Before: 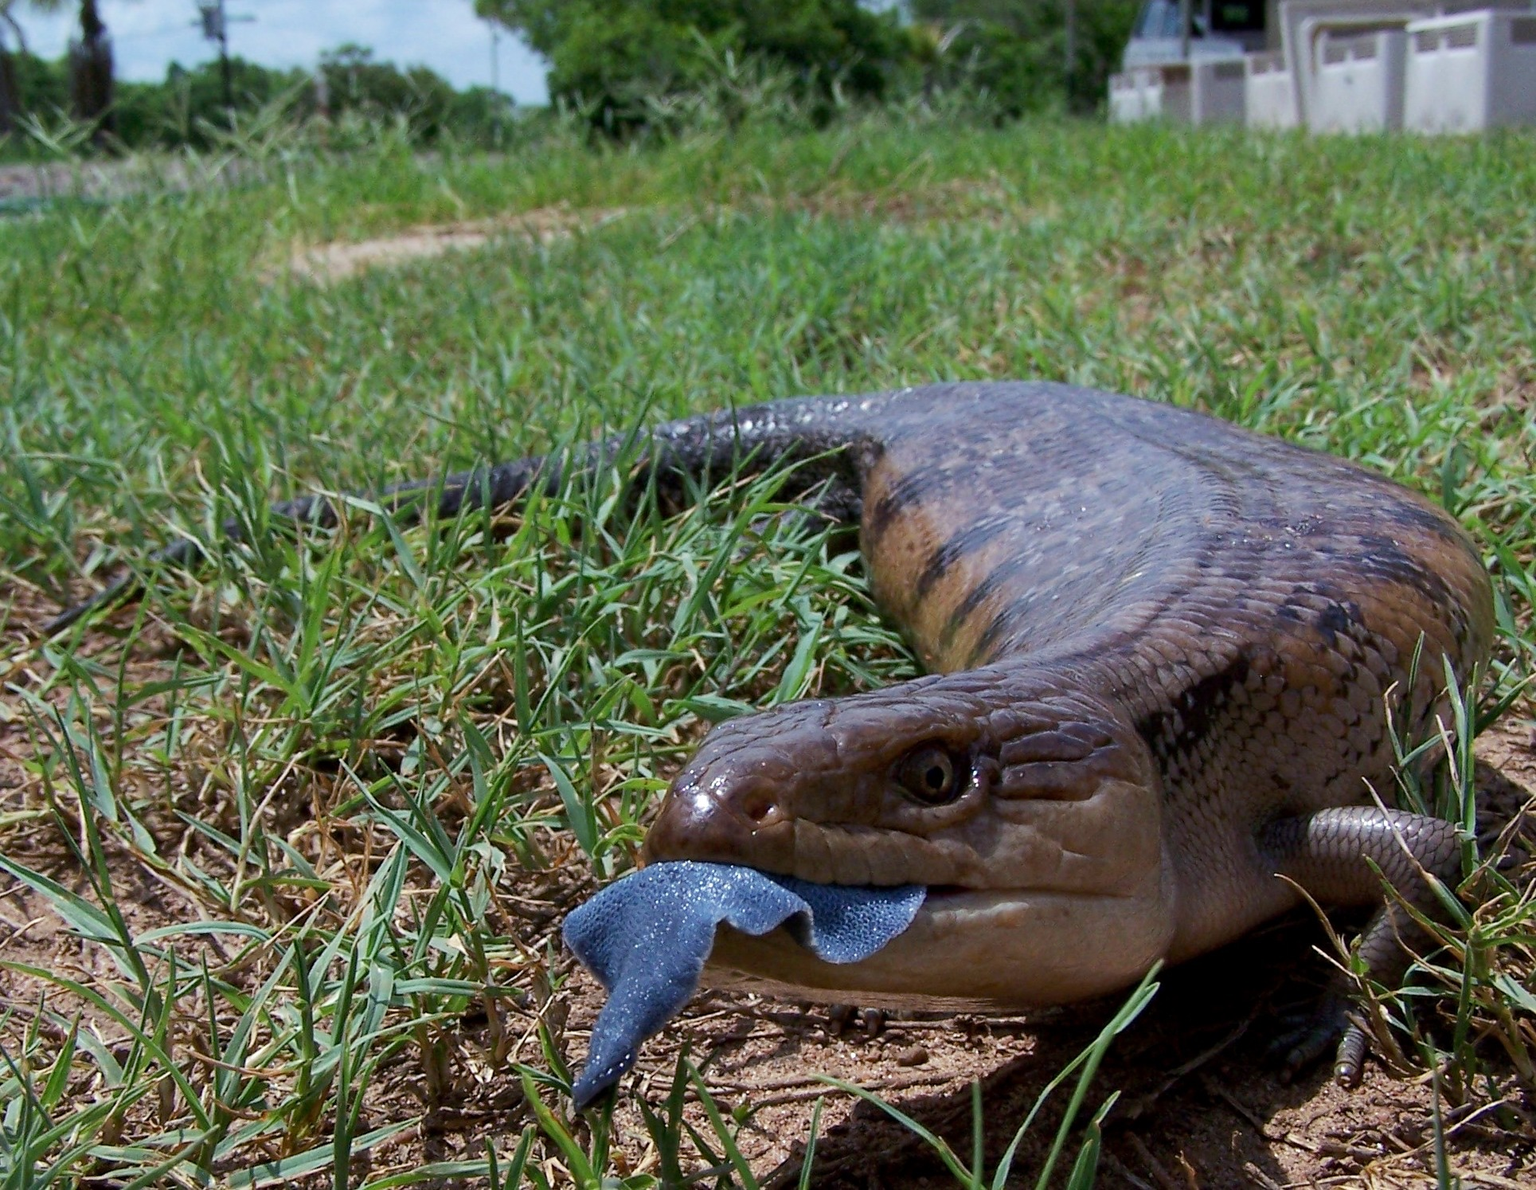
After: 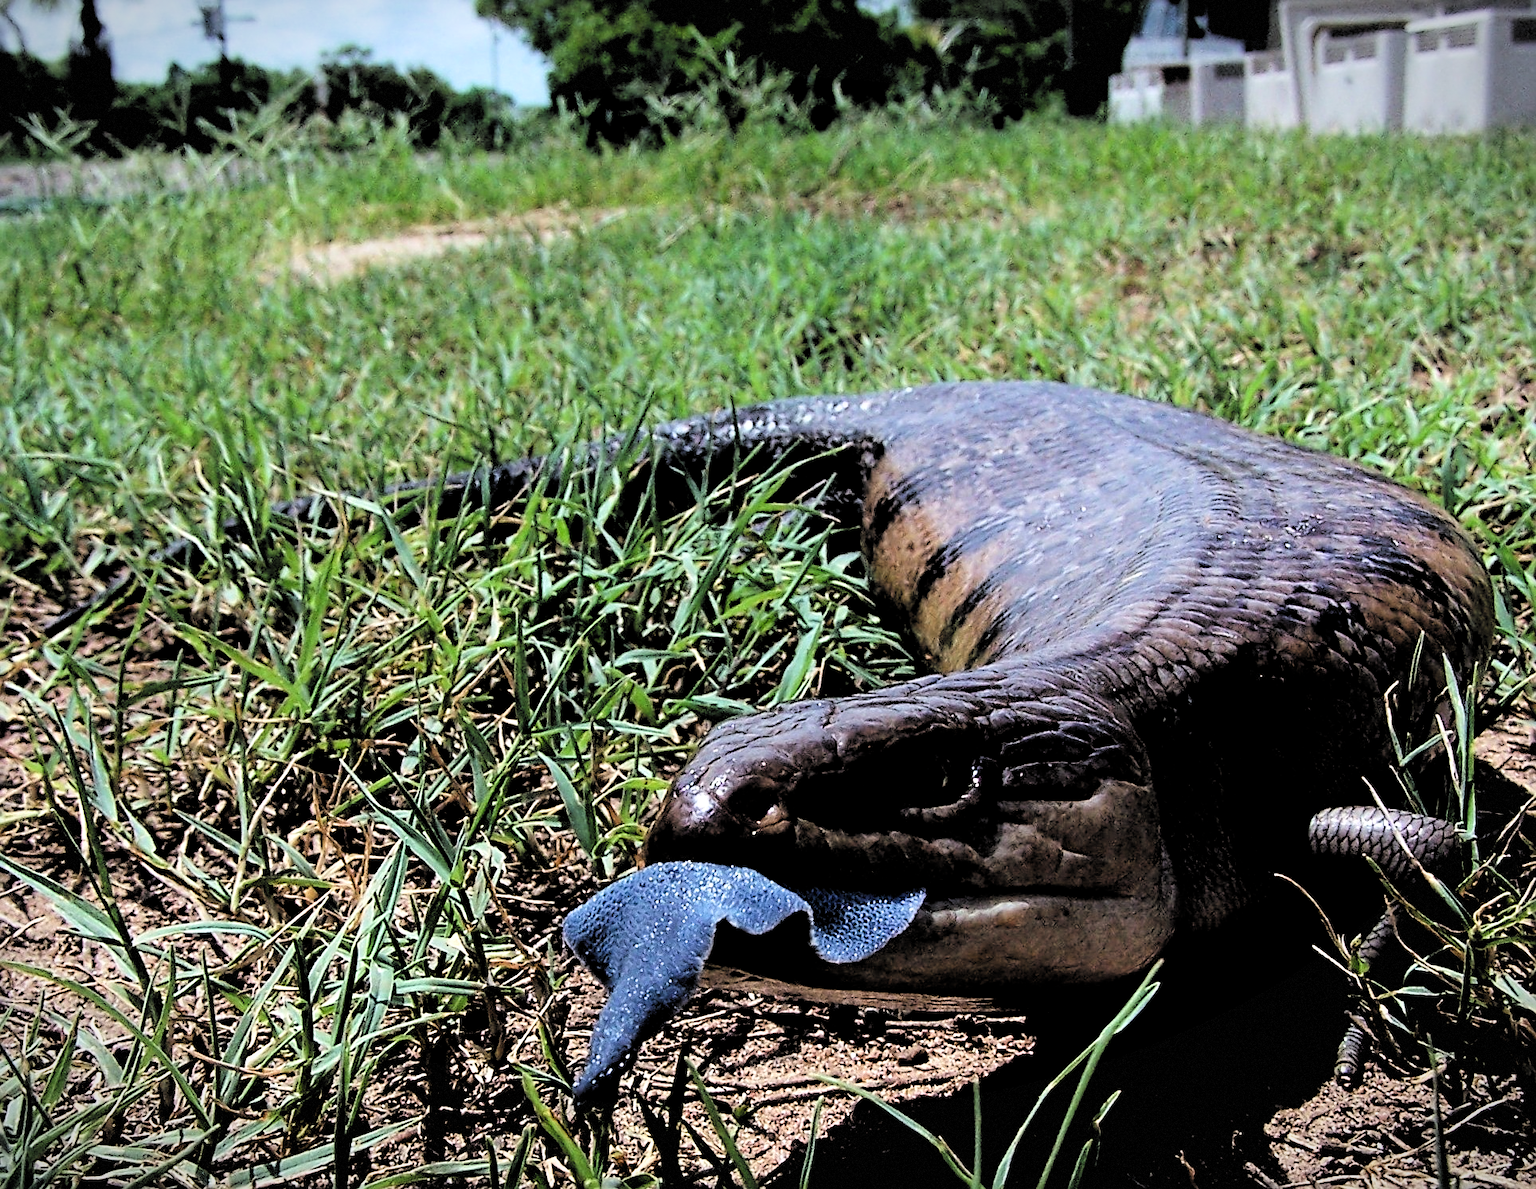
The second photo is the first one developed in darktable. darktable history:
filmic rgb: middle gray luminance 13.55%, black relative exposure -1.97 EV, white relative exposure 3.1 EV, threshold 6 EV, target black luminance 0%, hardness 1.79, latitude 59.23%, contrast 1.728, highlights saturation mix 5%, shadows ↔ highlights balance -37.52%, add noise in highlights 0, color science v3 (2019), use custom middle-gray values true, iterations of high-quality reconstruction 0, contrast in highlights soft, enable highlight reconstruction true
sharpen: radius 2.531, amount 0.628
vignetting: fall-off start 100%, brightness -0.406, saturation -0.3, width/height ratio 1.324, dithering 8-bit output, unbound false
